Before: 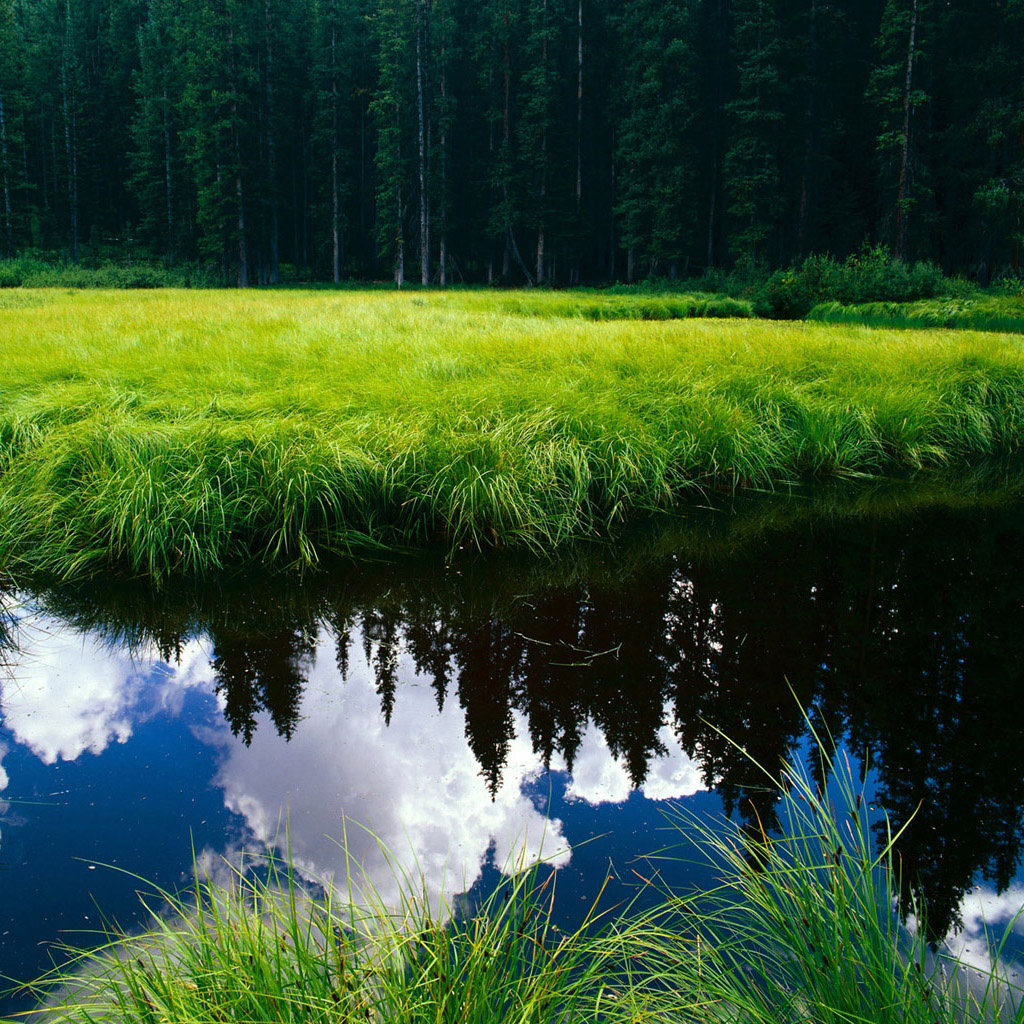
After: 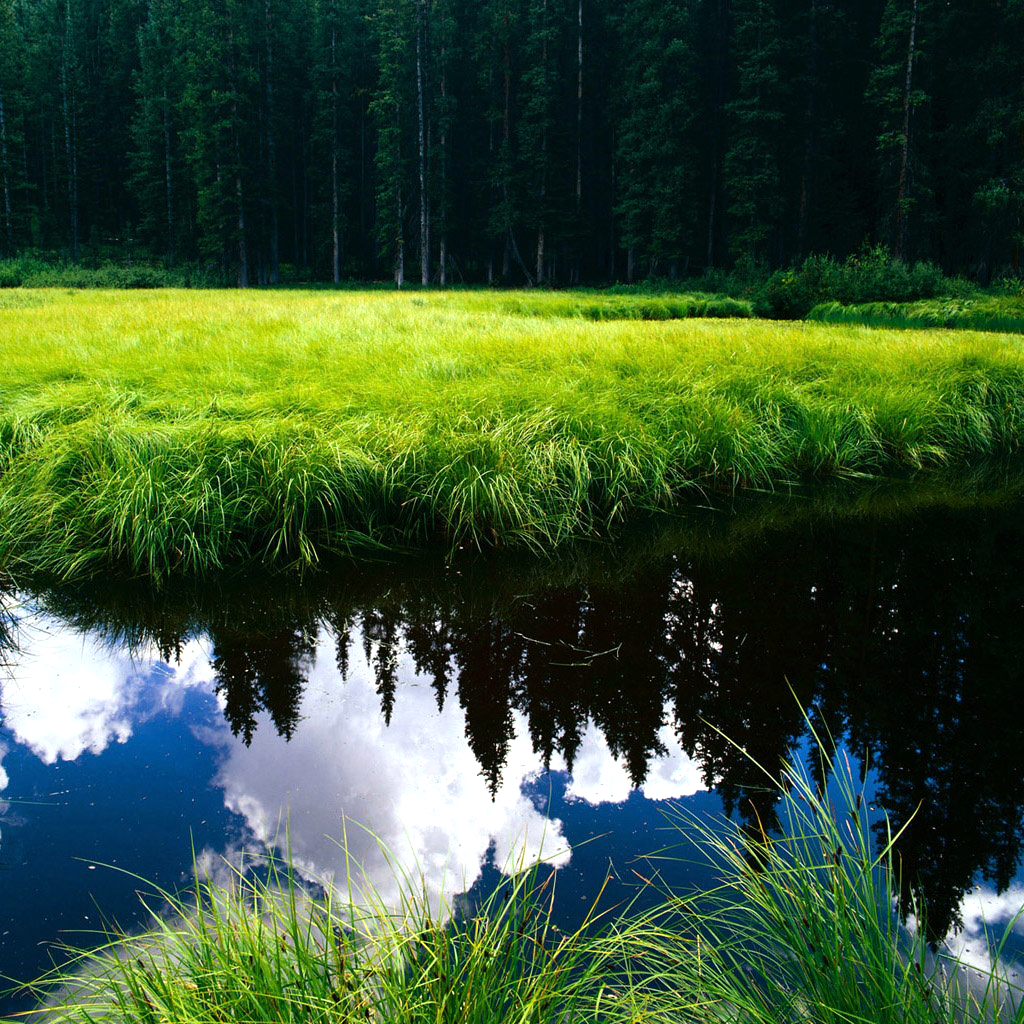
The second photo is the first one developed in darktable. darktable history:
tone equalizer: -8 EV -0.413 EV, -7 EV -0.371 EV, -6 EV -0.338 EV, -5 EV -0.188 EV, -3 EV 0.207 EV, -2 EV 0.331 EV, -1 EV 0.411 EV, +0 EV 0.432 EV, edges refinement/feathering 500, mask exposure compensation -1.57 EV, preserve details no
